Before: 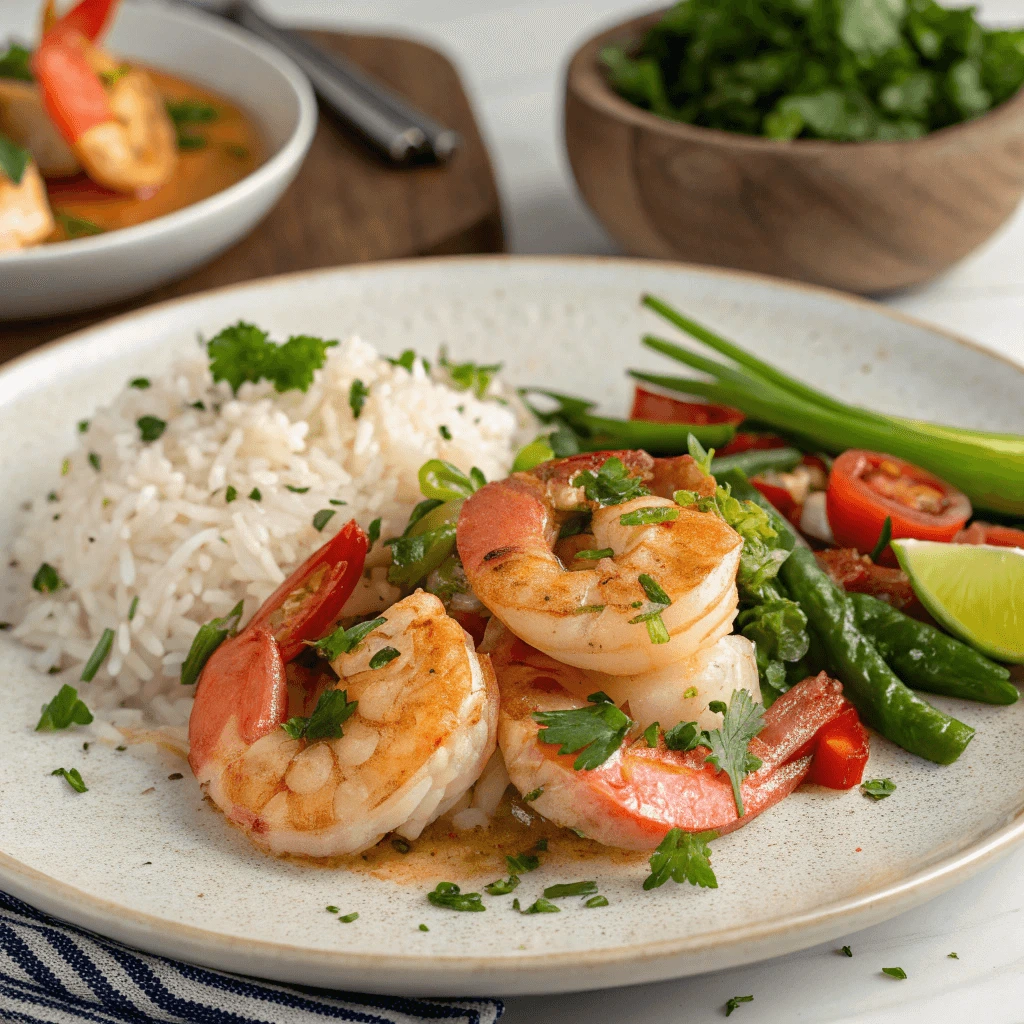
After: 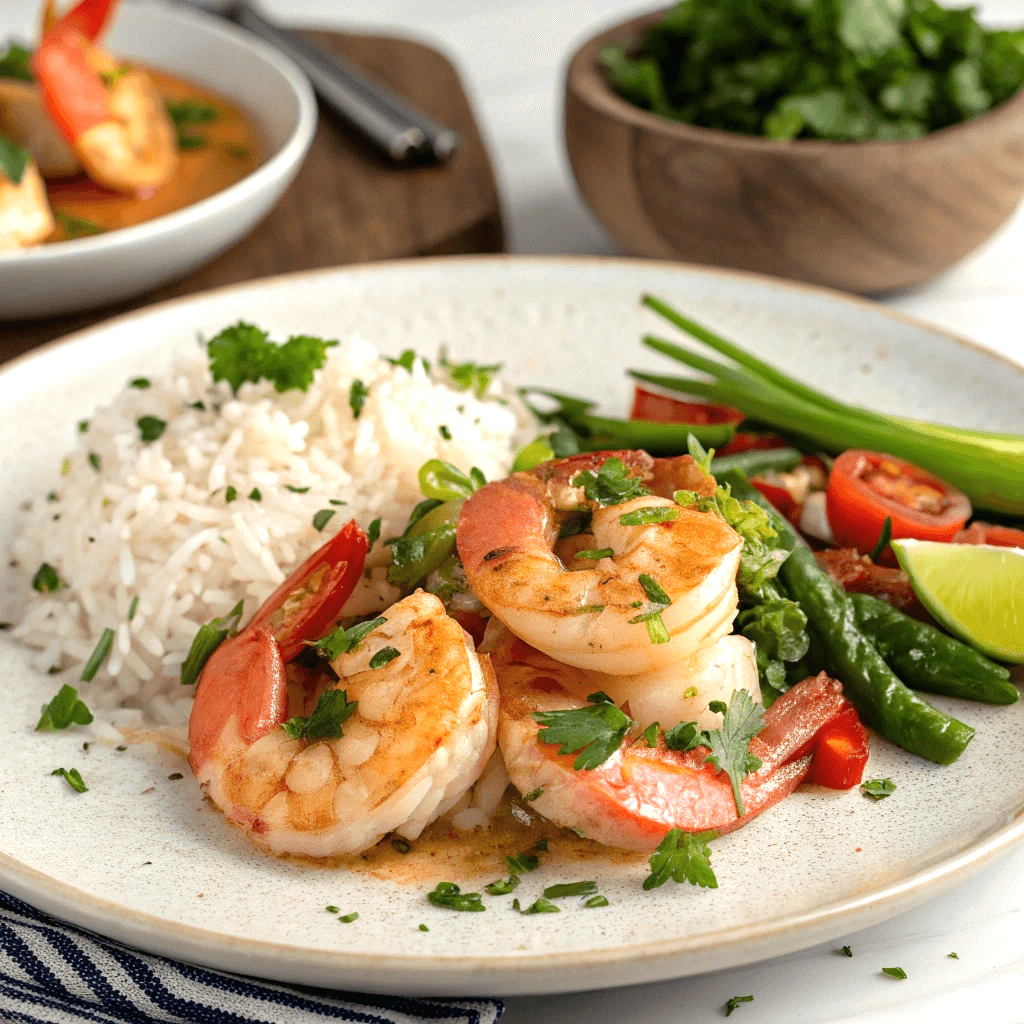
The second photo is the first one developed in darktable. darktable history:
tone equalizer: -8 EV -0.43 EV, -7 EV -0.361 EV, -6 EV -0.305 EV, -5 EV -0.231 EV, -3 EV 0.209 EV, -2 EV 0.338 EV, -1 EV 0.372 EV, +0 EV 0.397 EV
